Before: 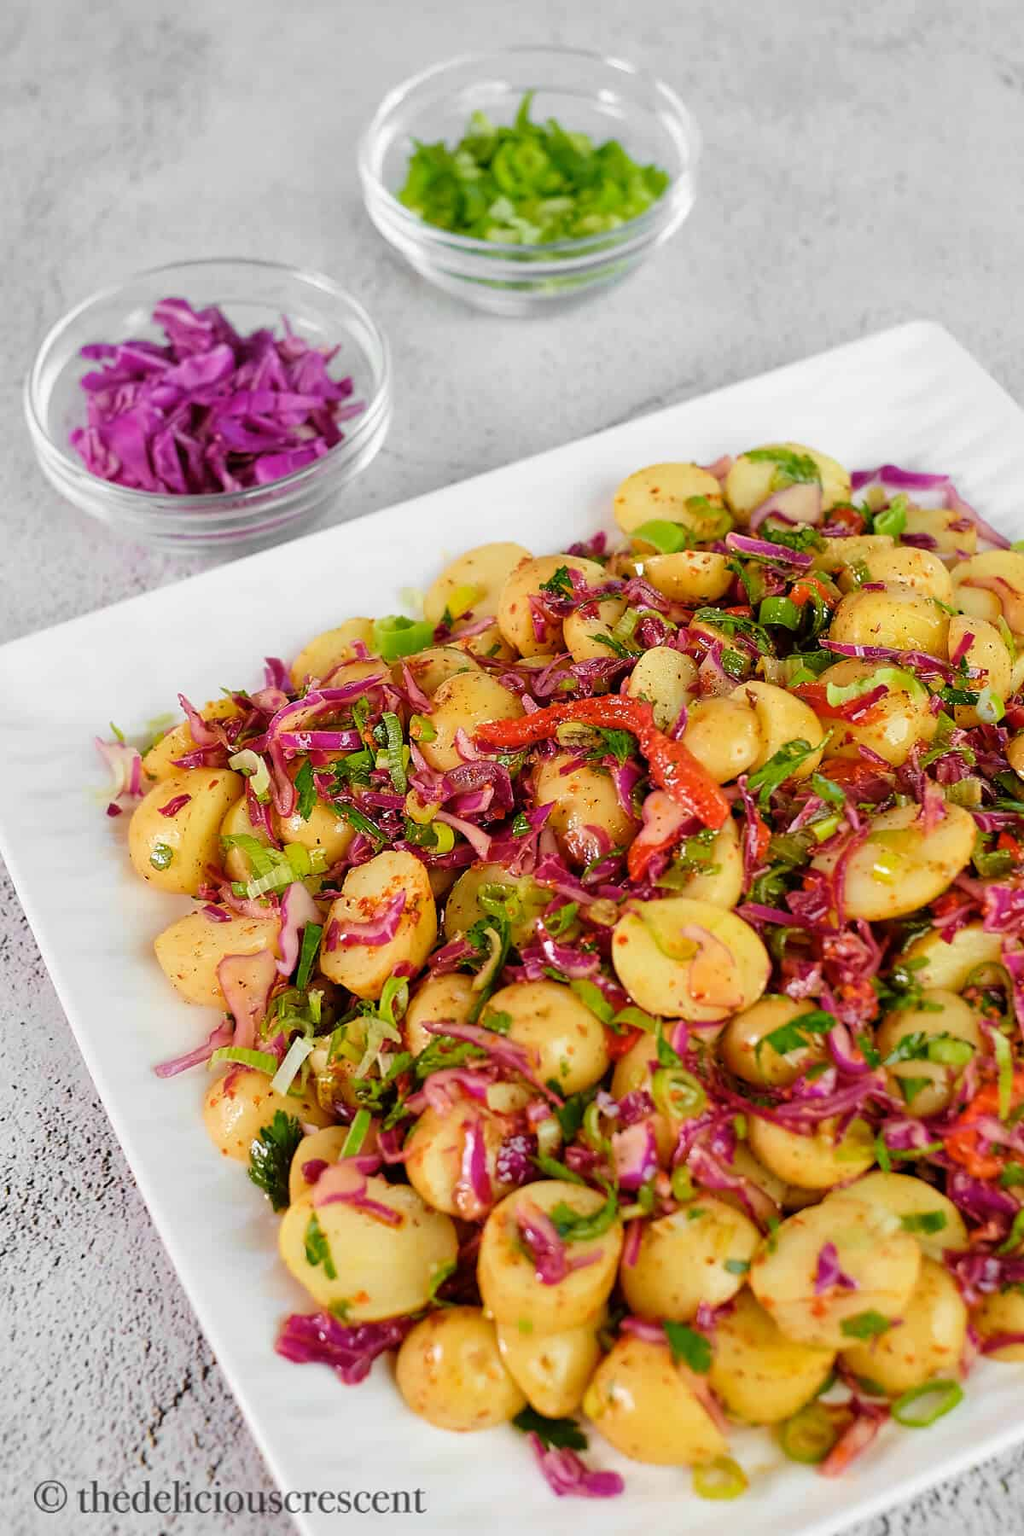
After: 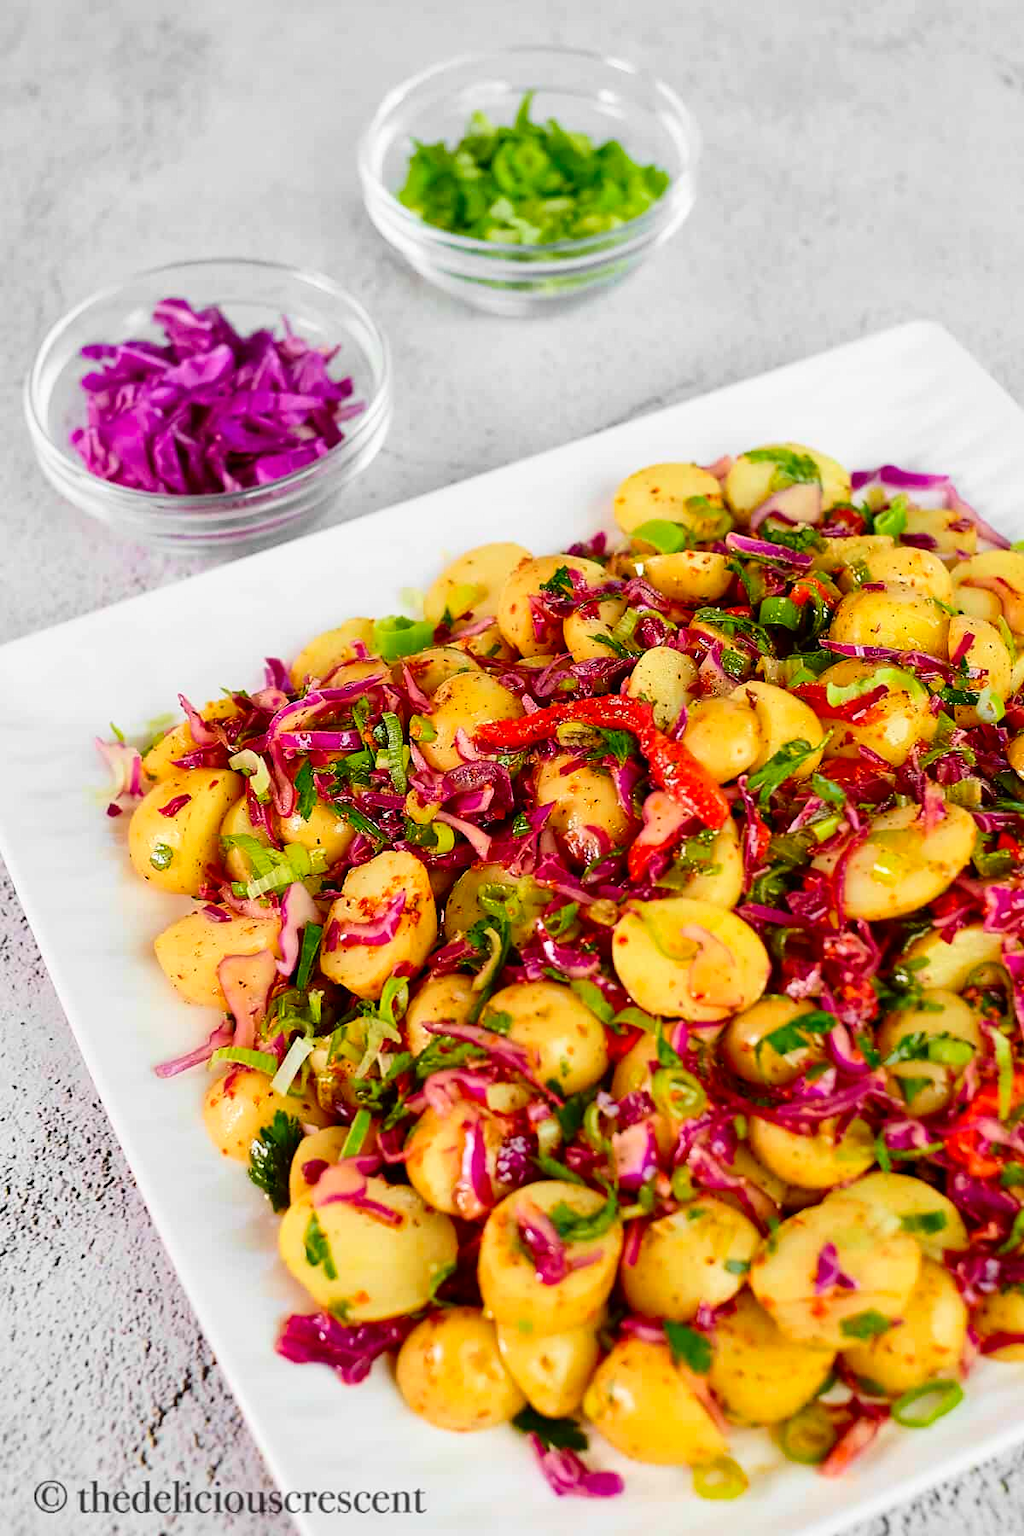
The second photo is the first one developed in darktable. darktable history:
tone equalizer: on, module defaults
contrast brightness saturation: contrast 0.183, saturation 0.301
